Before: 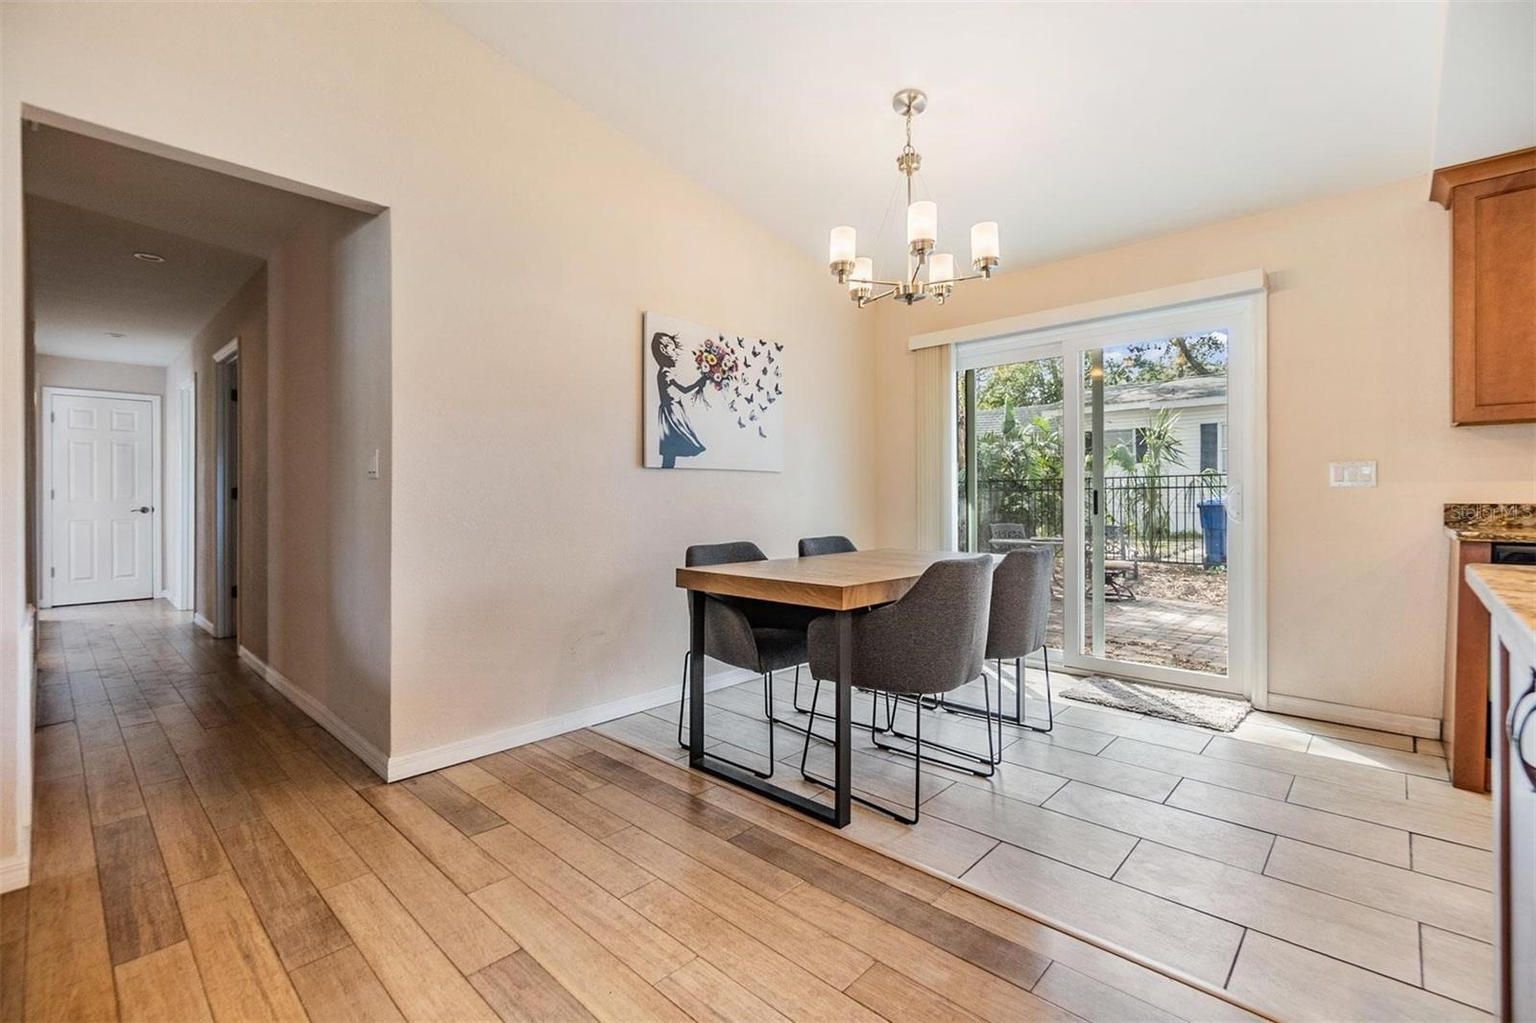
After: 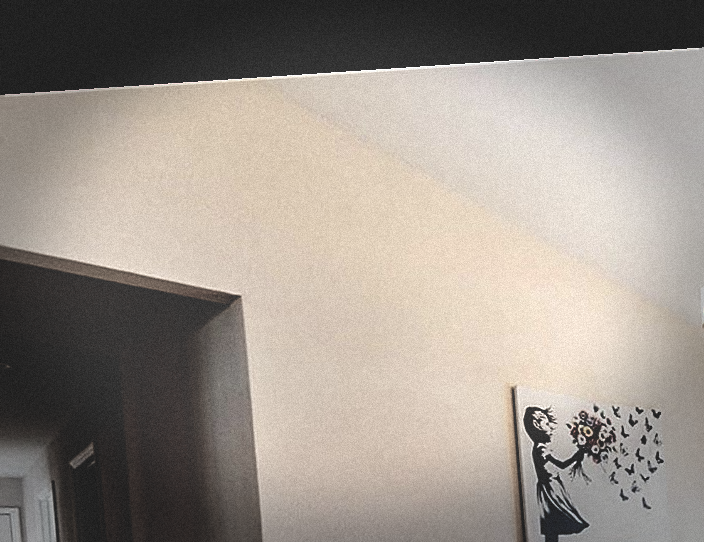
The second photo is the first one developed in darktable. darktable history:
exposure: black level correction 0.004, exposure 0.014 EV, compensate highlight preservation false
crop and rotate: left 10.817%, top 0.062%, right 47.194%, bottom 53.626%
base curve: curves: ch0 [(0, 0.036) (0.083, 0.04) (0.804, 1)], preserve colors none
grain: mid-tones bias 0%
sharpen: on, module defaults
vignetting: fall-off start 66.7%, fall-off radius 39.74%, brightness -0.576, saturation -0.258, automatic ratio true, width/height ratio 0.671, dithering 16-bit output
color correction: saturation 0.5
rotate and perspective: rotation -4.2°, shear 0.006, automatic cropping off
